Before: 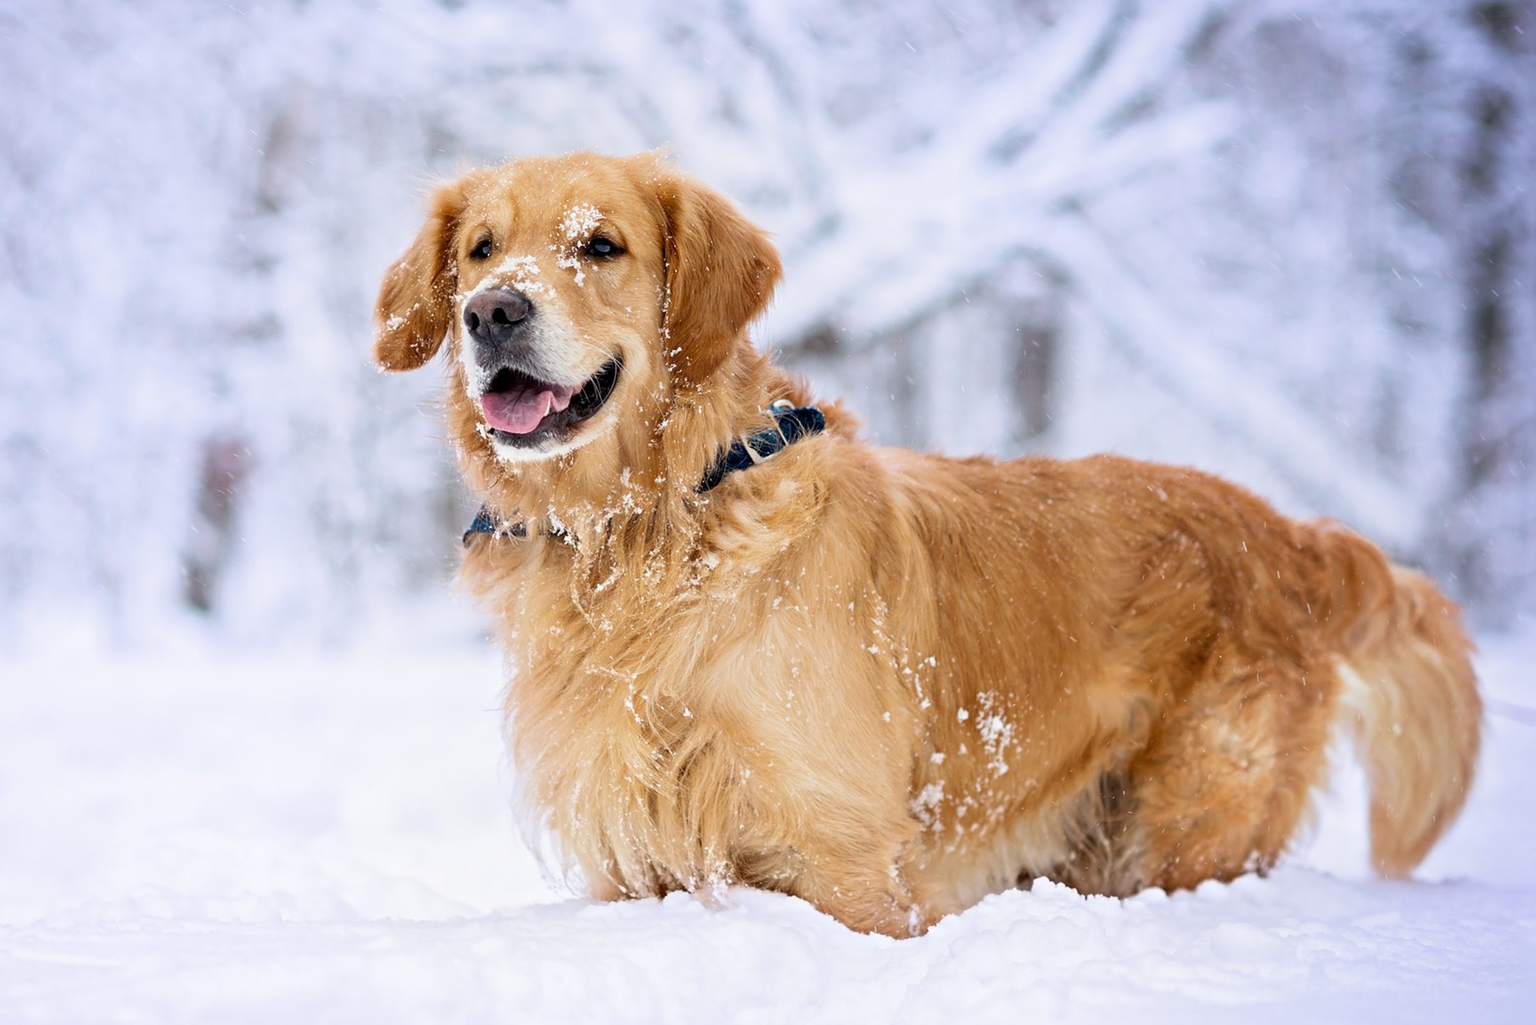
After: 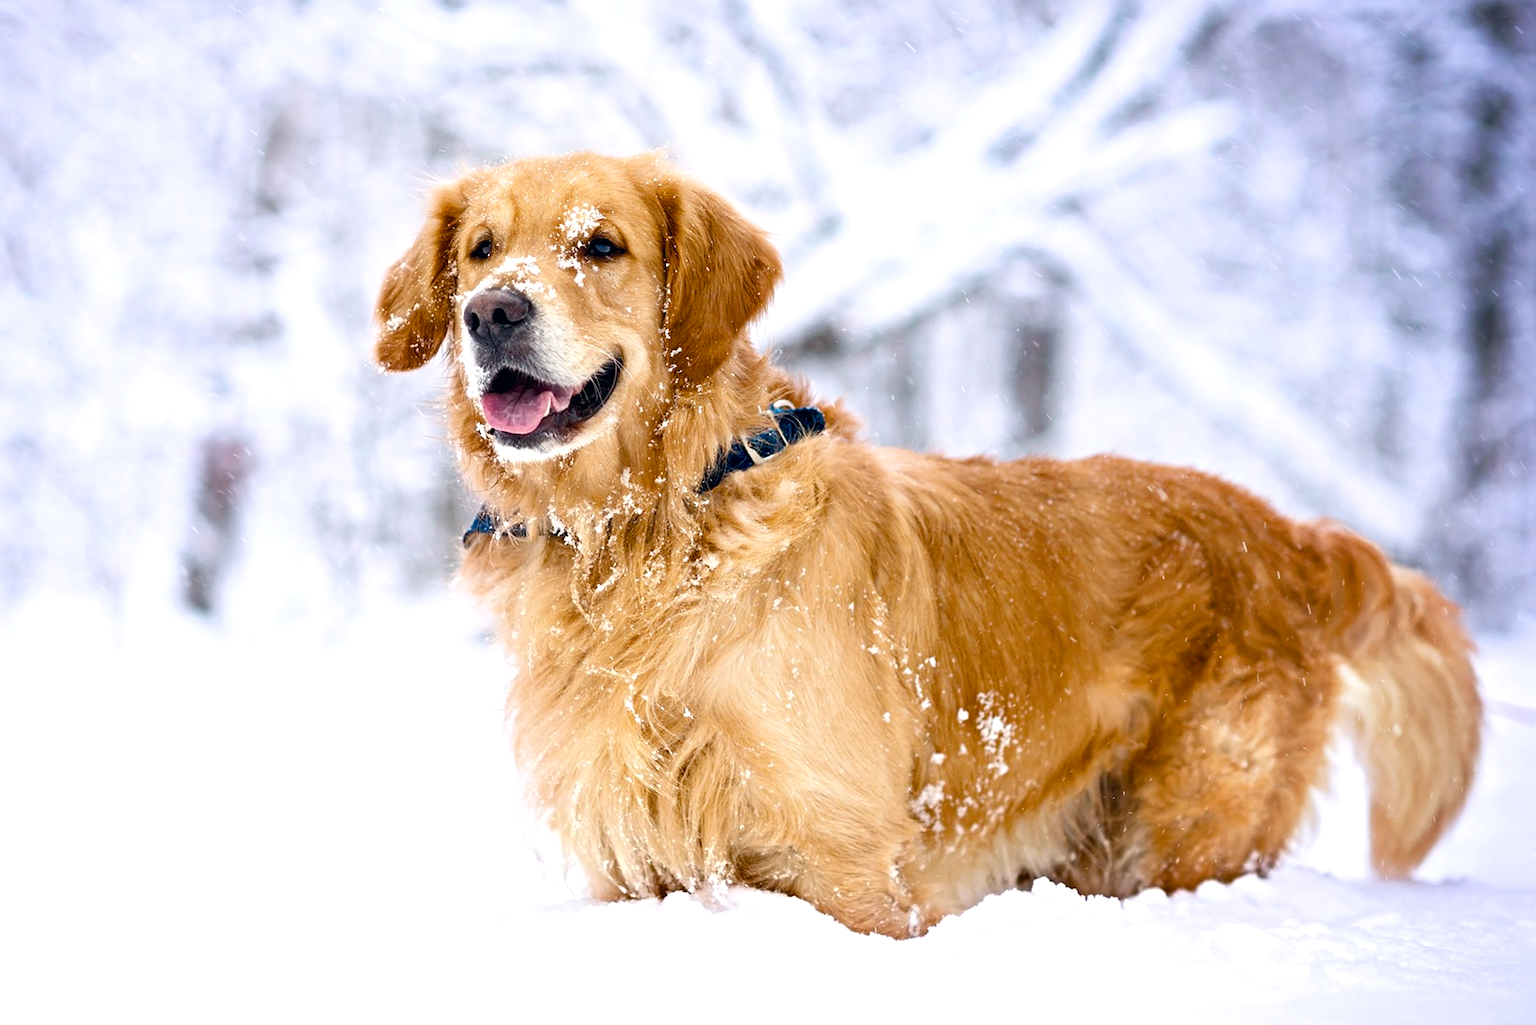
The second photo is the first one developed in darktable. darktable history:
color balance rgb: perceptual saturation grading › global saturation 20%, perceptual saturation grading › highlights -25.468%, perceptual saturation grading › shadows 50.149%, perceptual brilliance grading › highlights 11.19%, perceptual brilliance grading › shadows -11.54%
color correction: highlights a* 0.264, highlights b* 2.73, shadows a* -1.13, shadows b* -4.3
